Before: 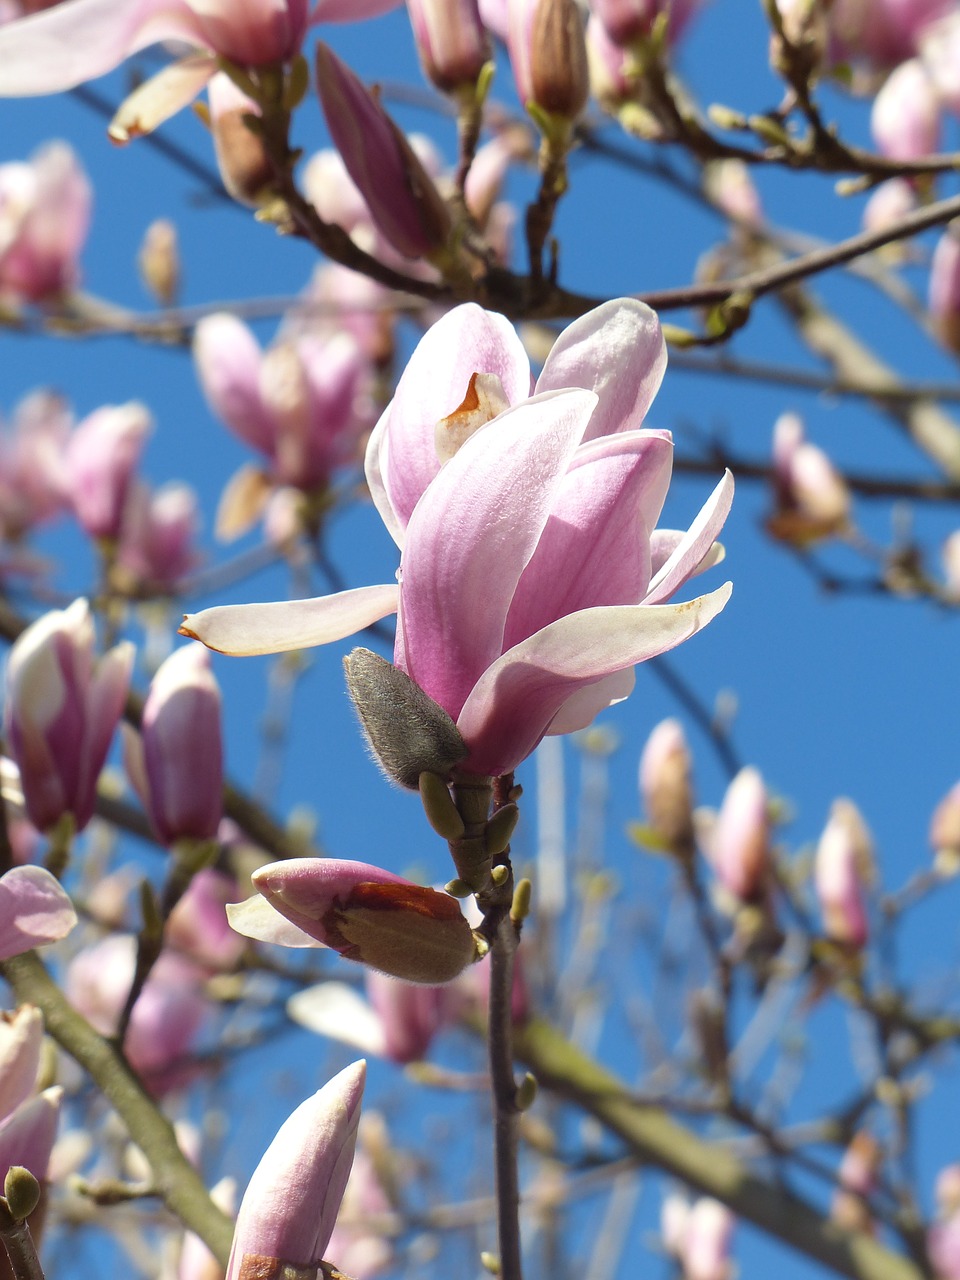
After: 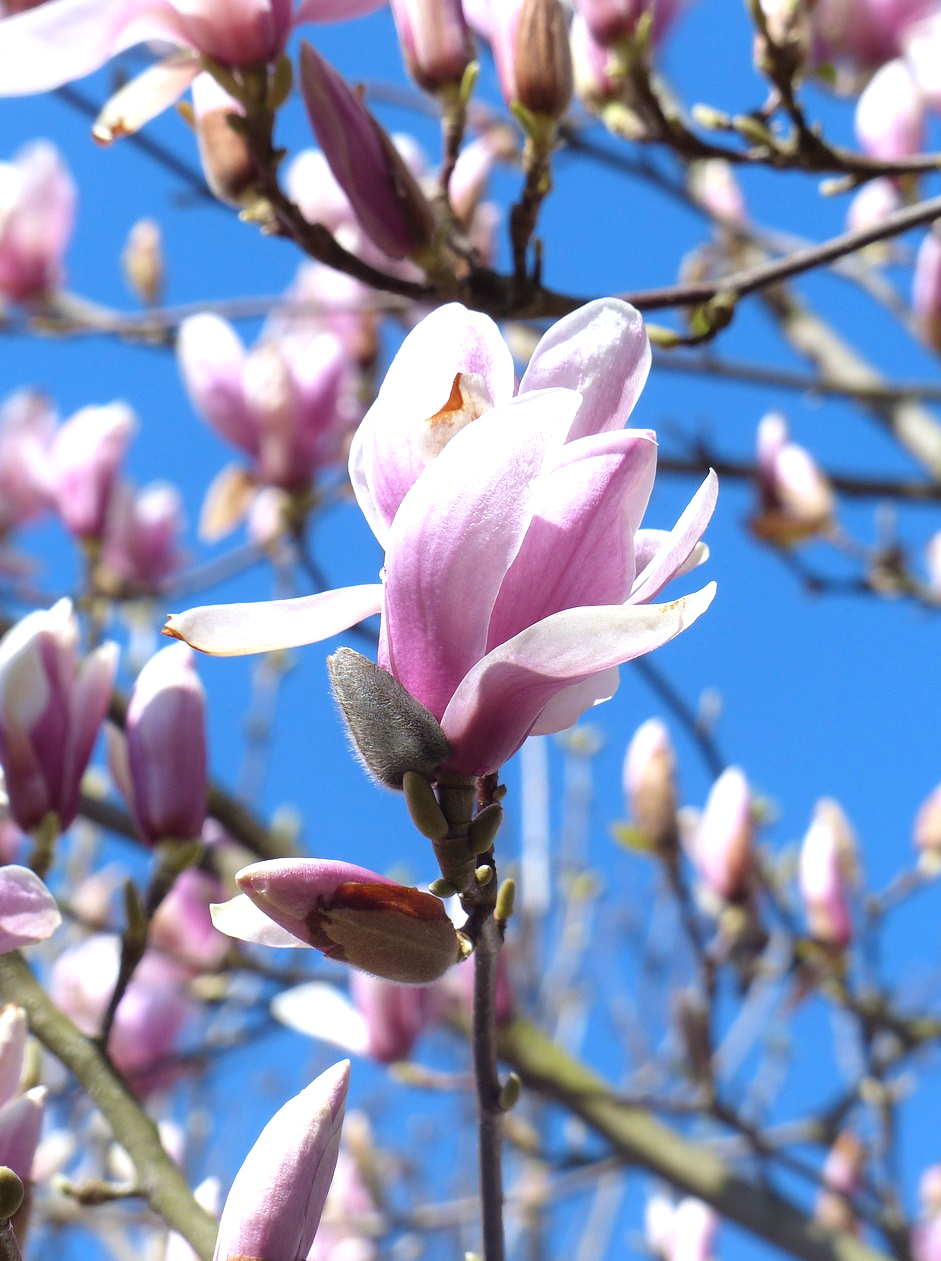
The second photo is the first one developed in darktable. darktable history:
crop: left 1.695%, right 0.281%, bottom 1.468%
color calibration: illuminant as shot in camera, x 0.365, y 0.378, temperature 4428.37 K
tone equalizer: -8 EV -0.436 EV, -7 EV -0.399 EV, -6 EV -0.347 EV, -5 EV -0.201 EV, -3 EV 0.239 EV, -2 EV 0.352 EV, -1 EV 0.38 EV, +0 EV 0.395 EV
